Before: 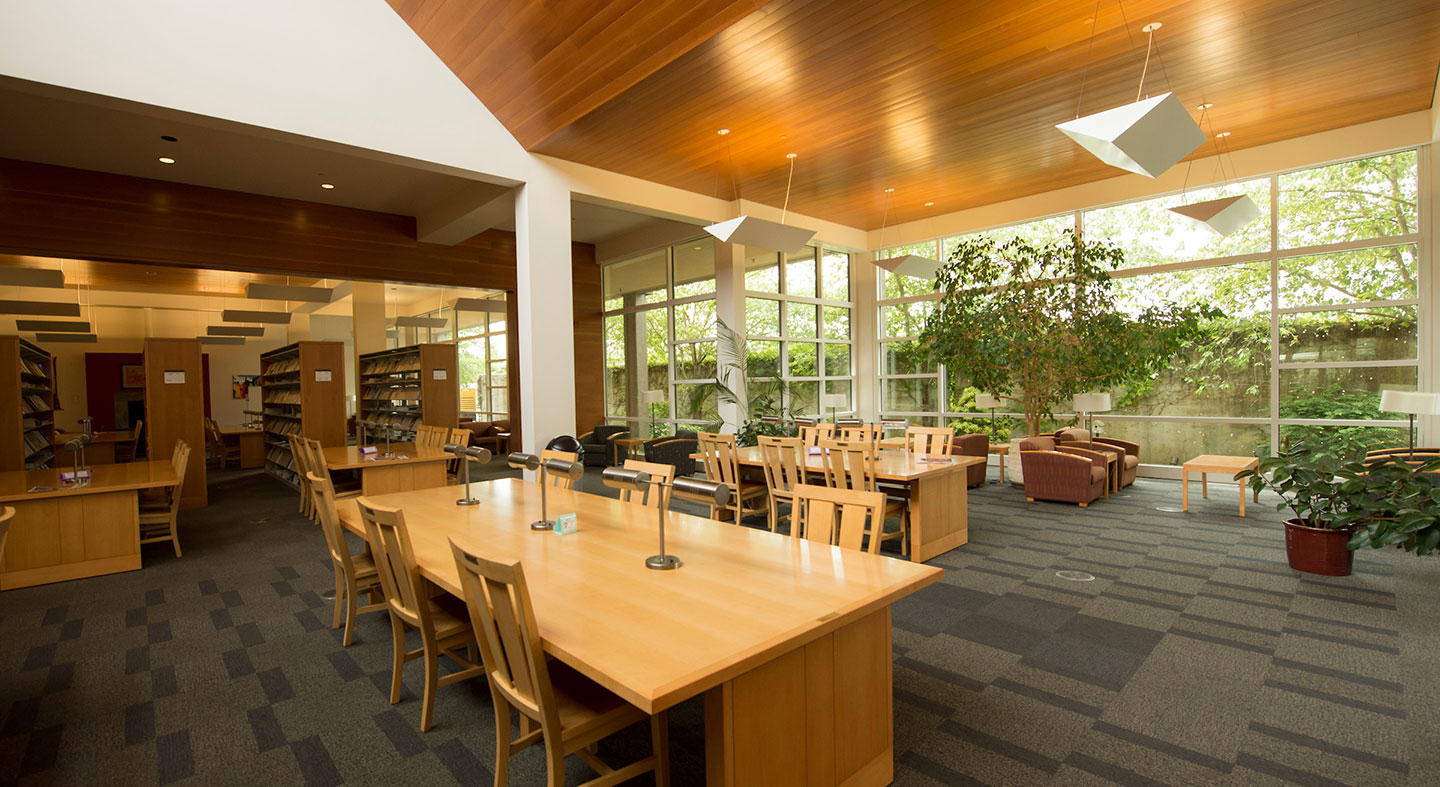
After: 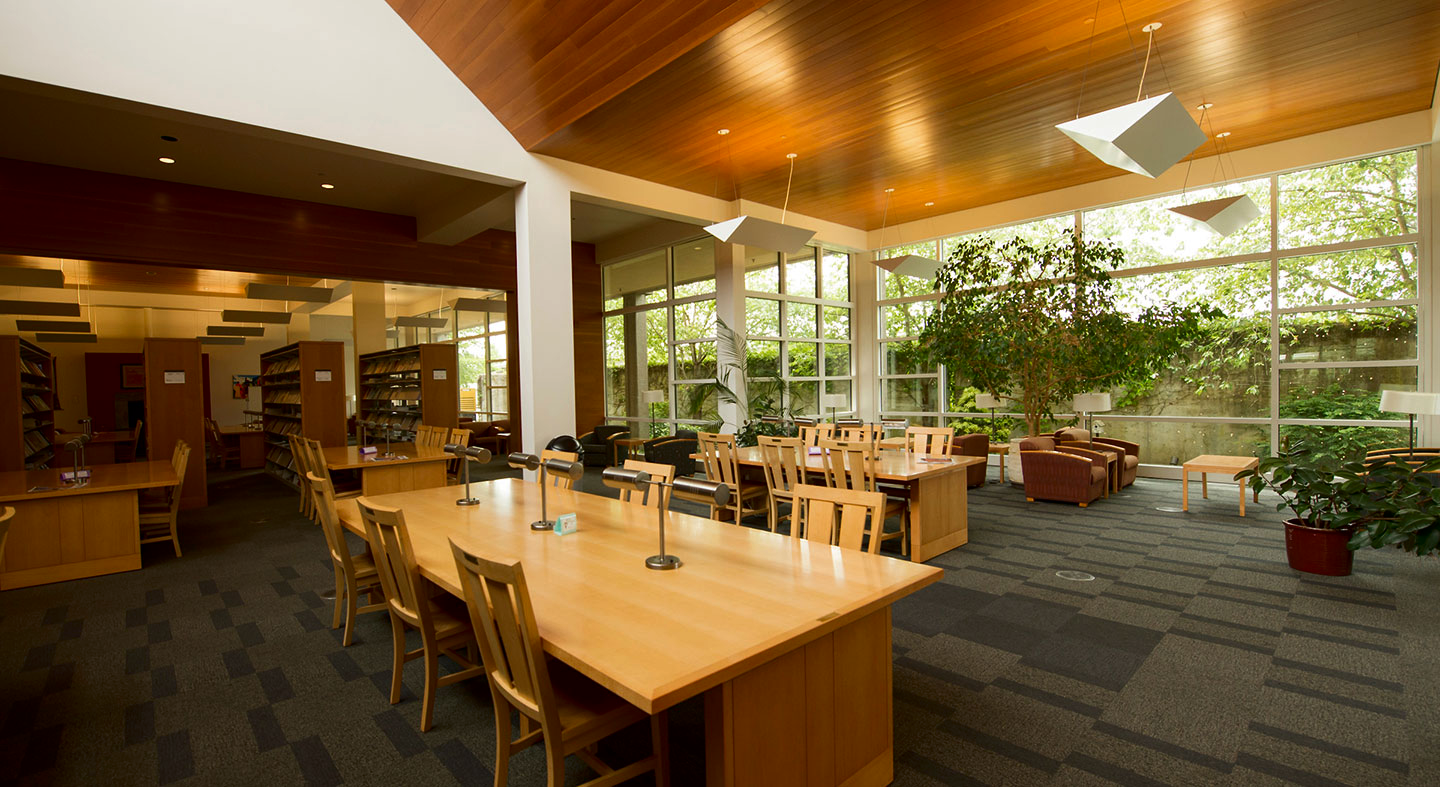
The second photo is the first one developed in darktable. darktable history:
contrast brightness saturation: contrast 0.069, brightness -0.135, saturation 0.05
